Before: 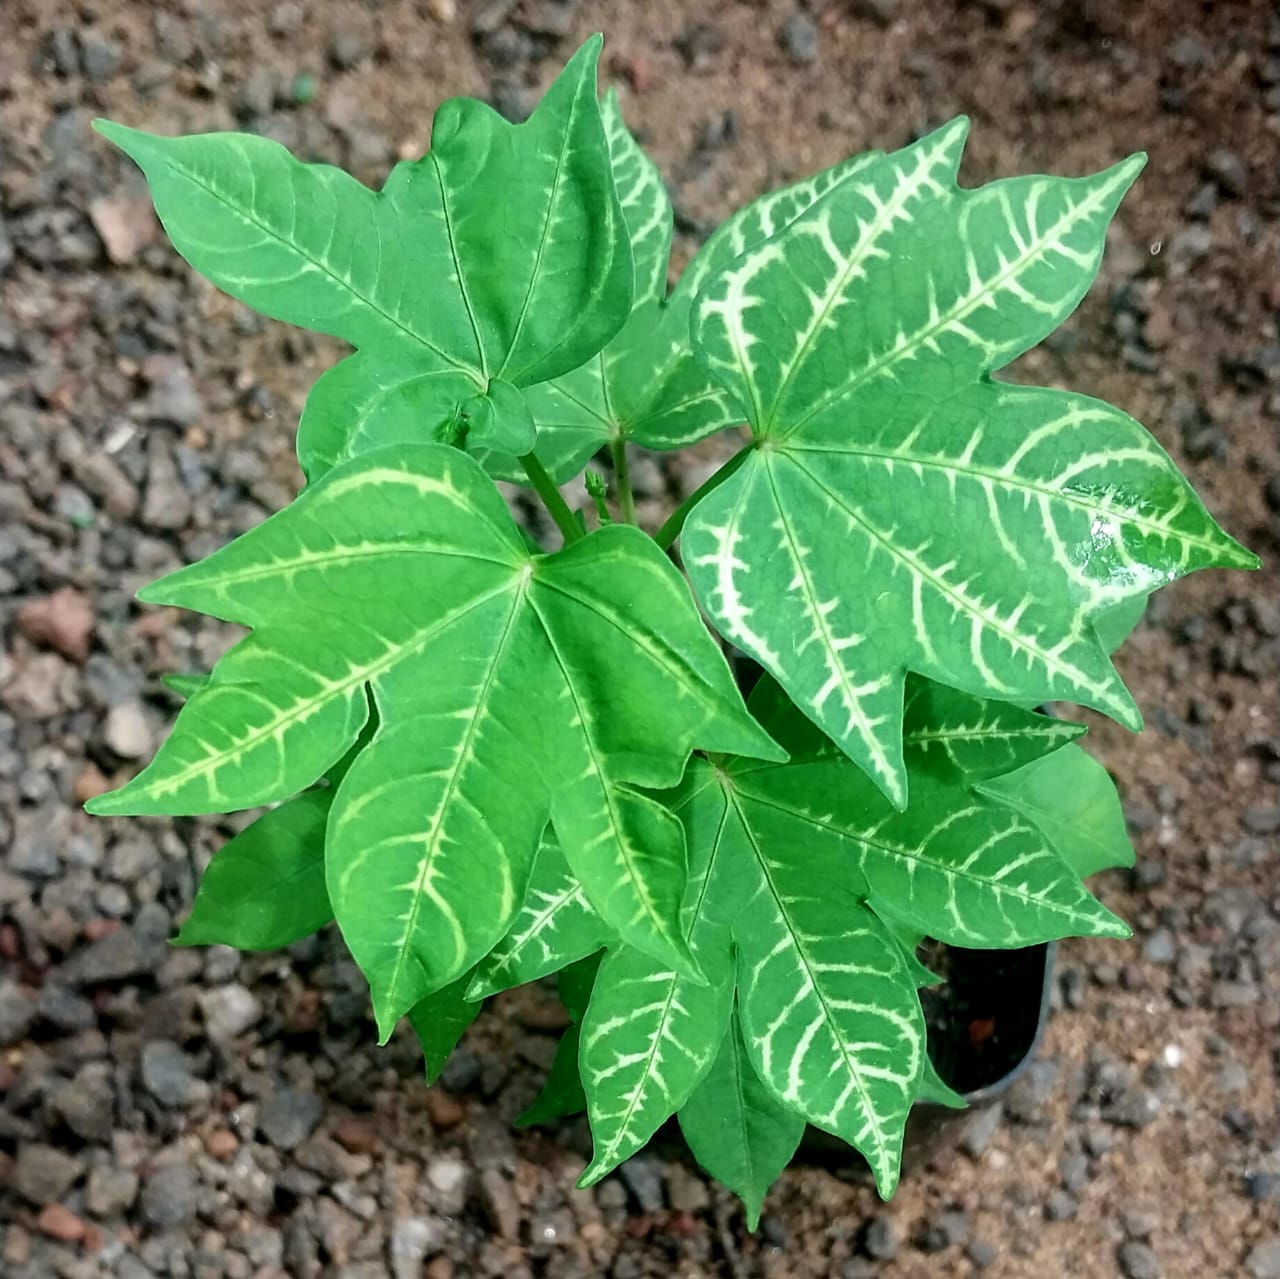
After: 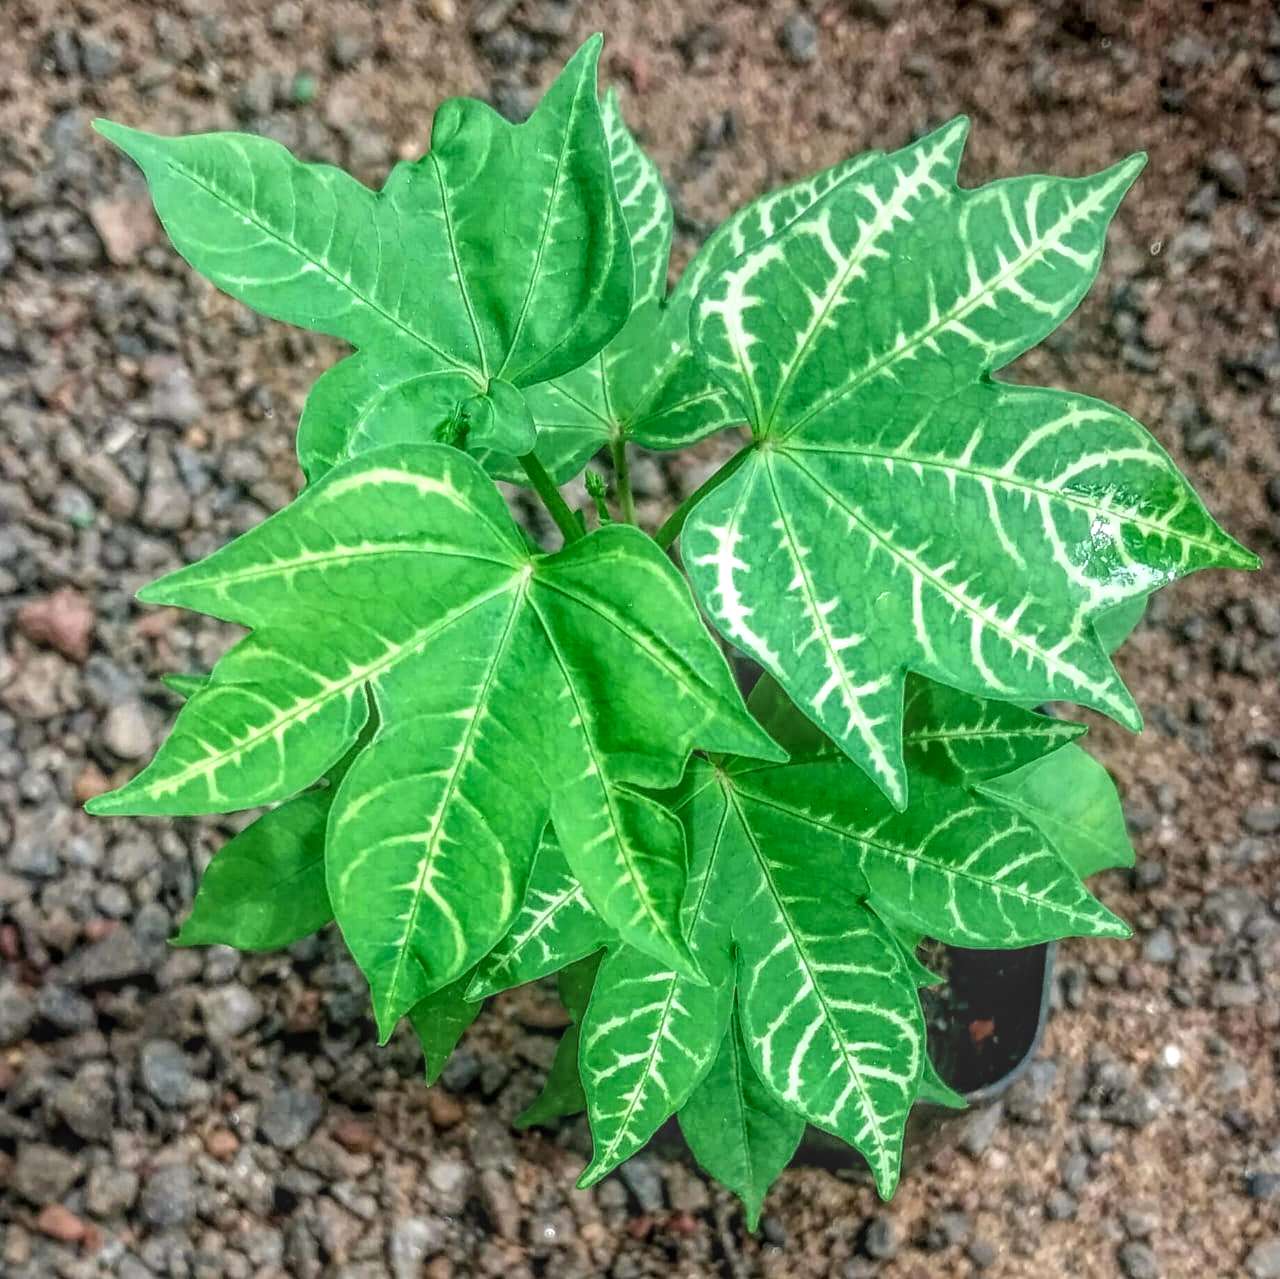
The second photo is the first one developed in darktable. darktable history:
local contrast: highlights 20%, shadows 30%, detail 200%, midtone range 0.2
exposure: exposure 0.3 EV, compensate highlight preservation false
